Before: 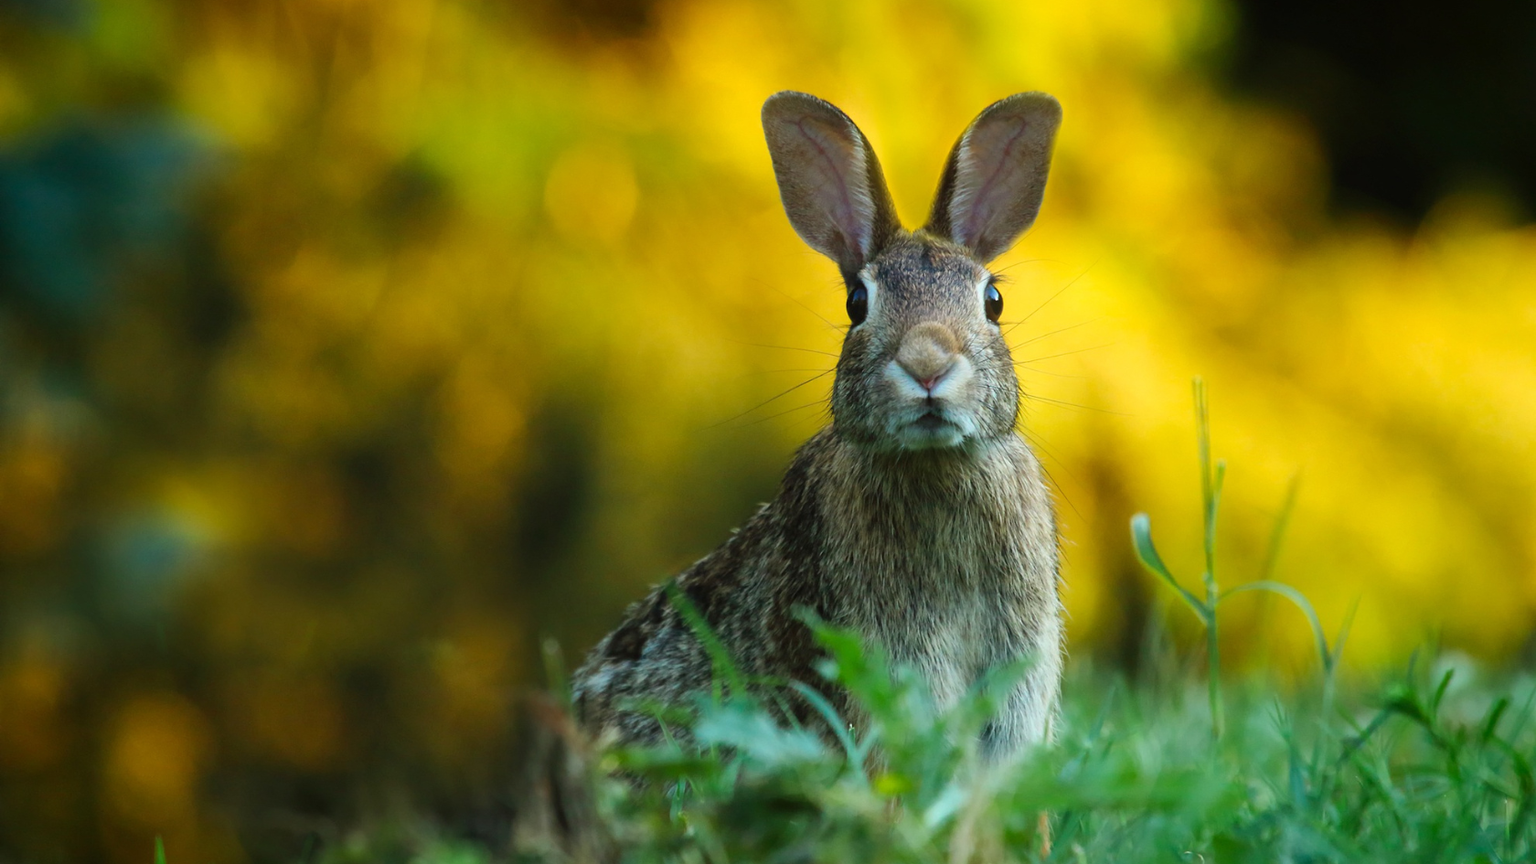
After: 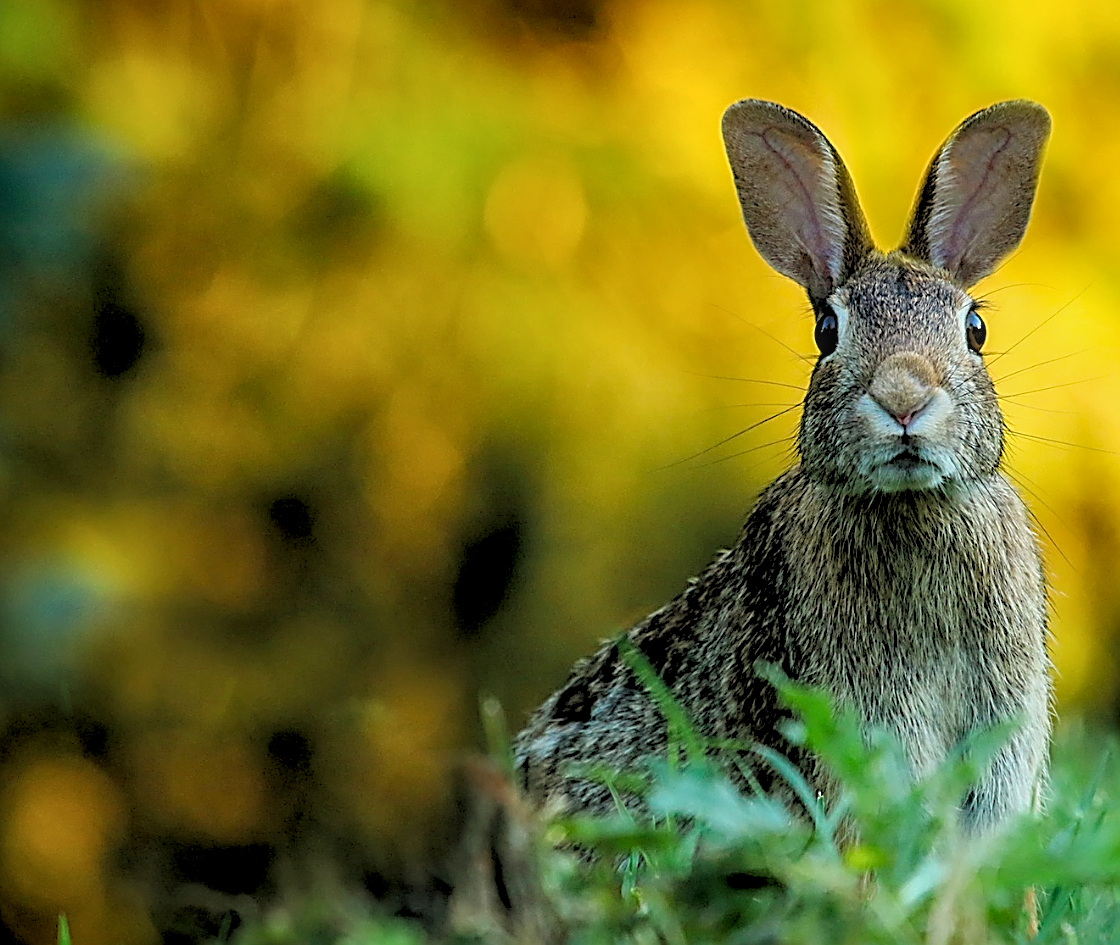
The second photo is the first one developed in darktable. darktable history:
rgb levels: preserve colors sum RGB, levels [[0.038, 0.433, 0.934], [0, 0.5, 1], [0, 0.5, 1]]
sharpen: amount 1.861
crop and rotate: left 6.617%, right 26.717%
local contrast: on, module defaults
